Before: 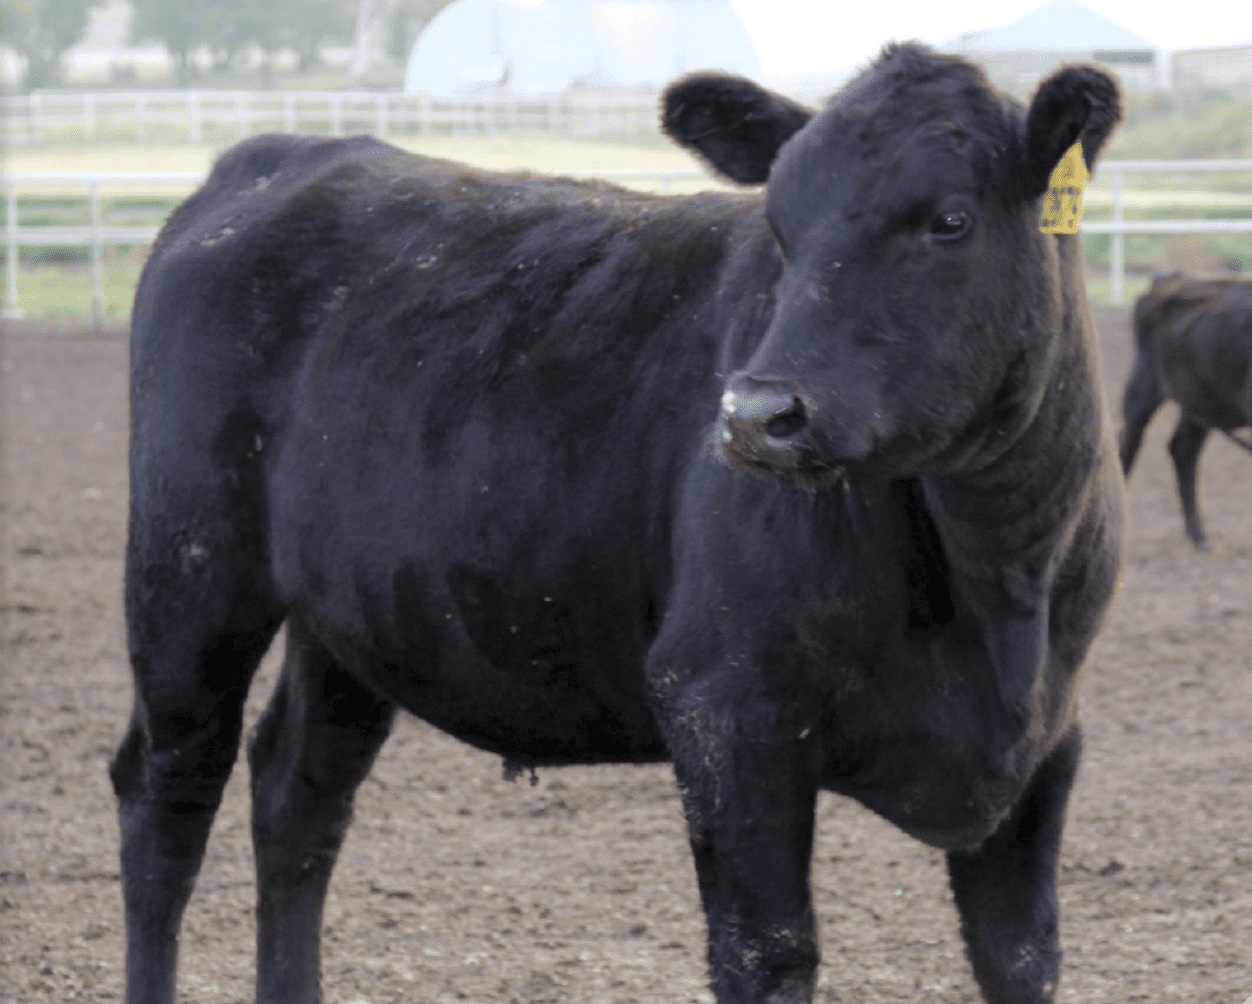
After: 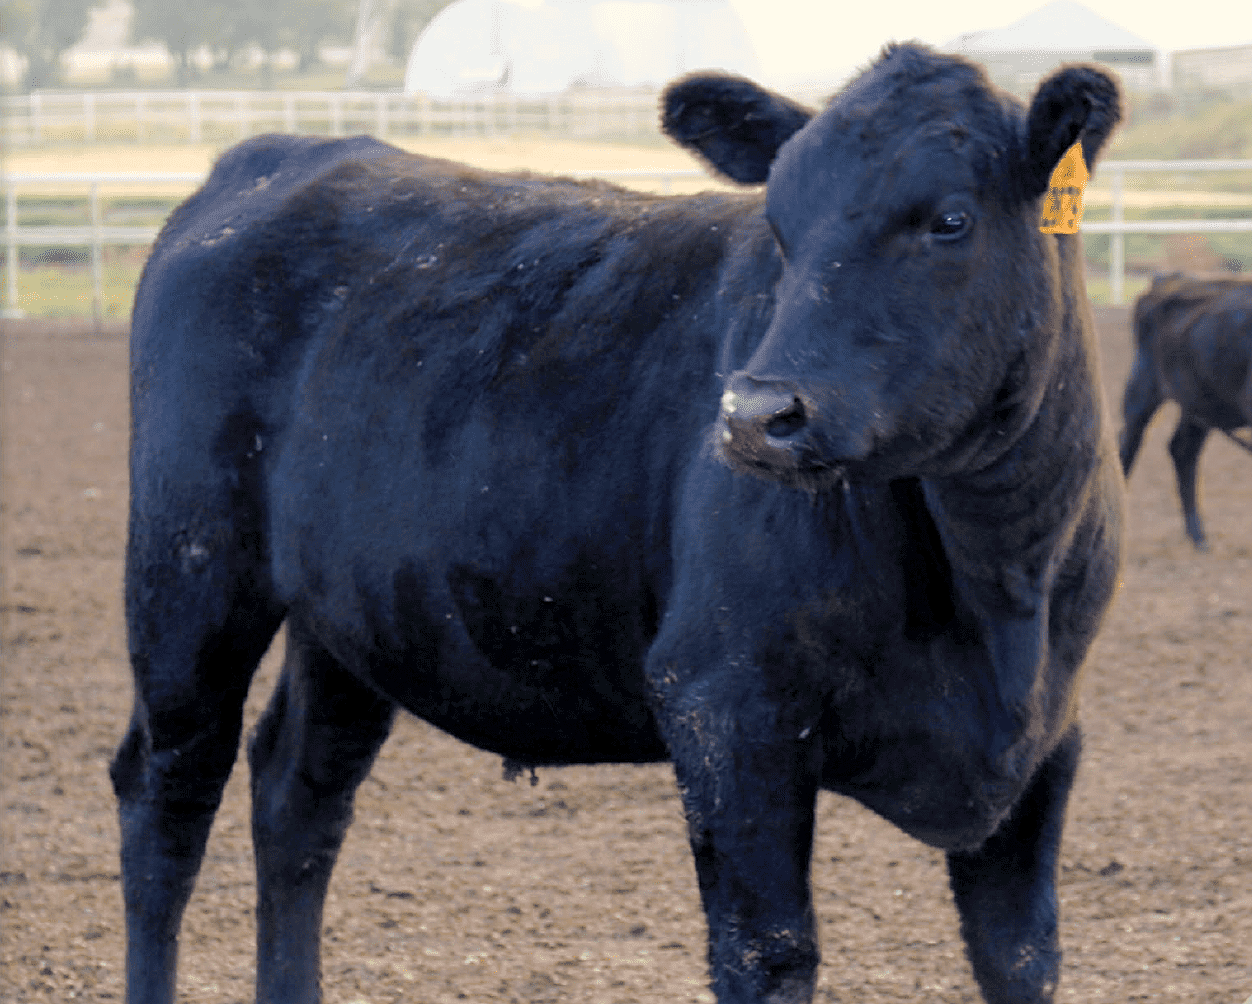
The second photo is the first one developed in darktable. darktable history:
sharpen: on, module defaults
color zones: curves: ch1 [(0.263, 0.53) (0.376, 0.287) (0.487, 0.512) (0.748, 0.547) (1, 0.513)]; ch2 [(0.262, 0.45) (0.751, 0.477)], mix 31.98%
color balance rgb: shadows lift › chroma 3%, shadows lift › hue 240.84°, highlights gain › chroma 3%, highlights gain › hue 73.2°, global offset › luminance -0.5%, perceptual saturation grading › global saturation 20%, perceptual saturation grading › highlights -25%, perceptual saturation grading › shadows 50%, global vibrance 25.26%
